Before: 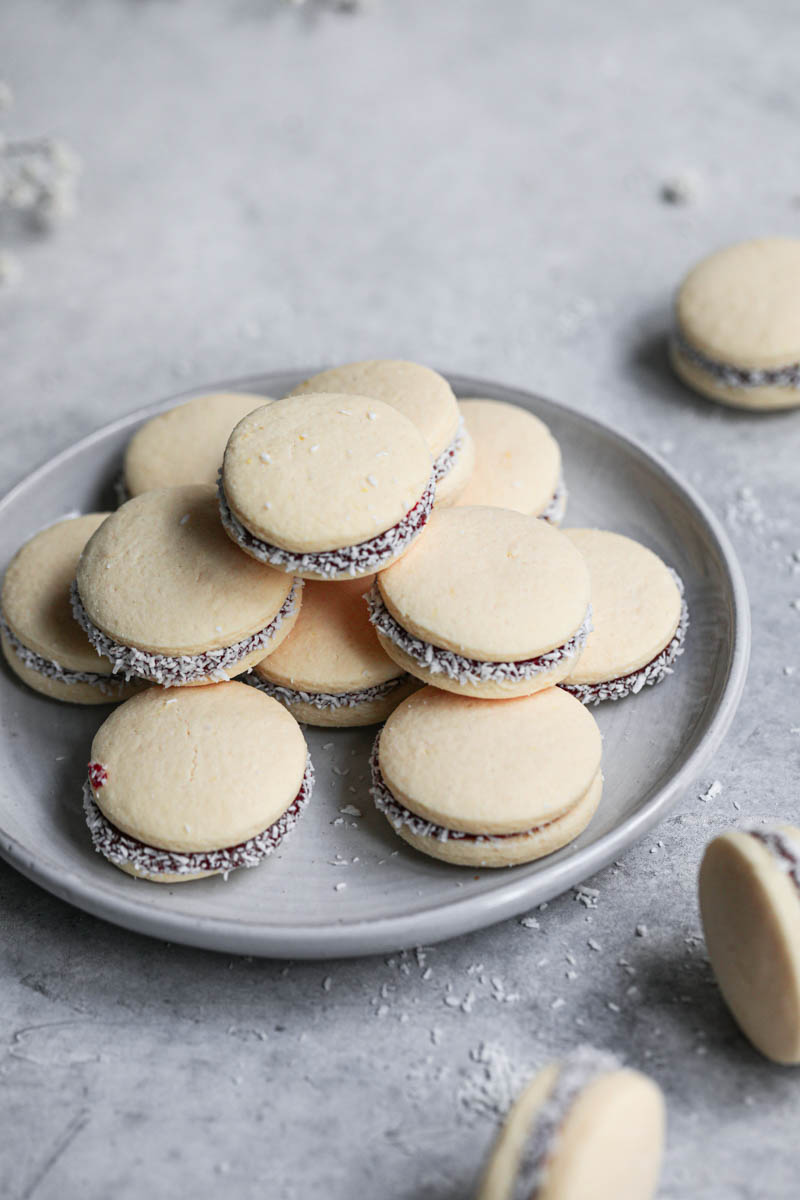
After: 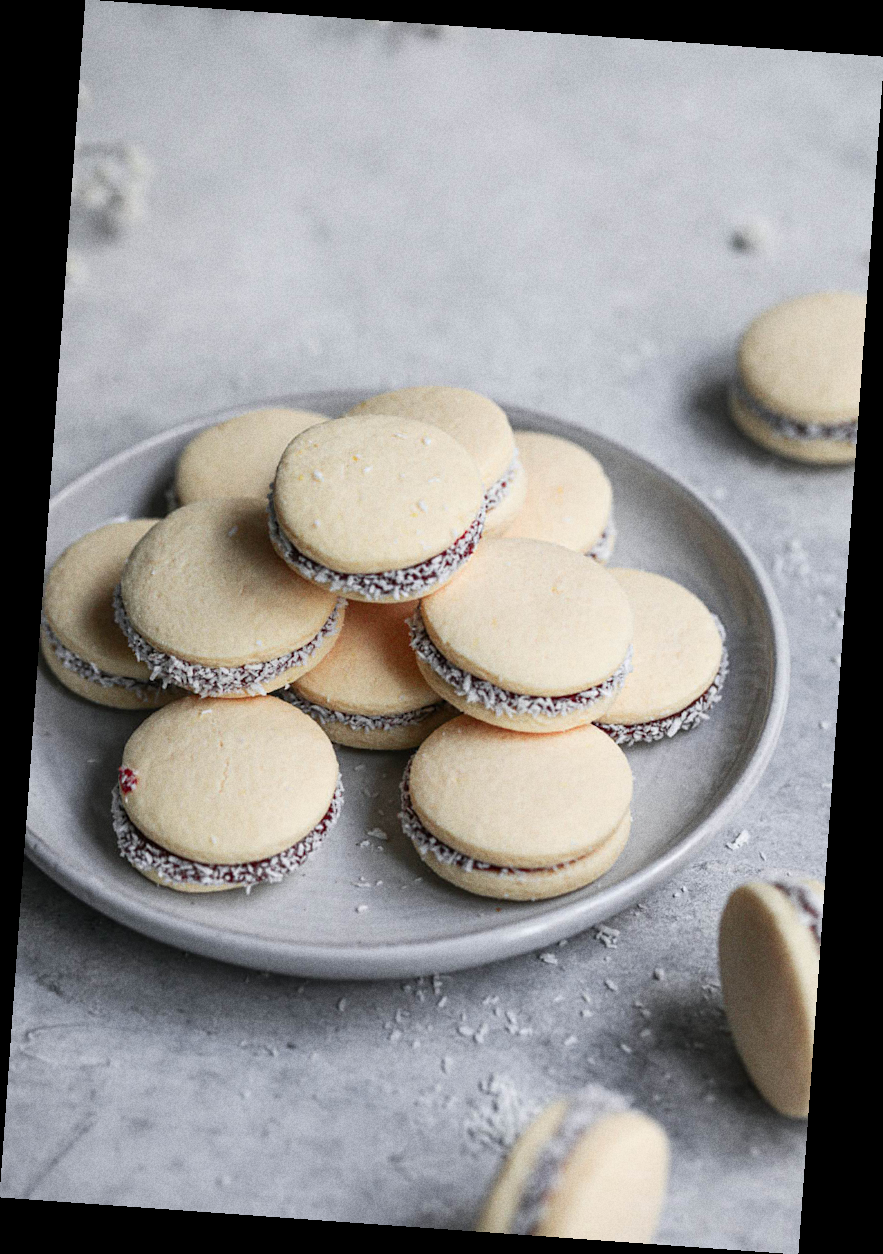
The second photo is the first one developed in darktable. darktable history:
rotate and perspective: rotation 4.1°, automatic cropping off
grain: coarseness 22.88 ISO
